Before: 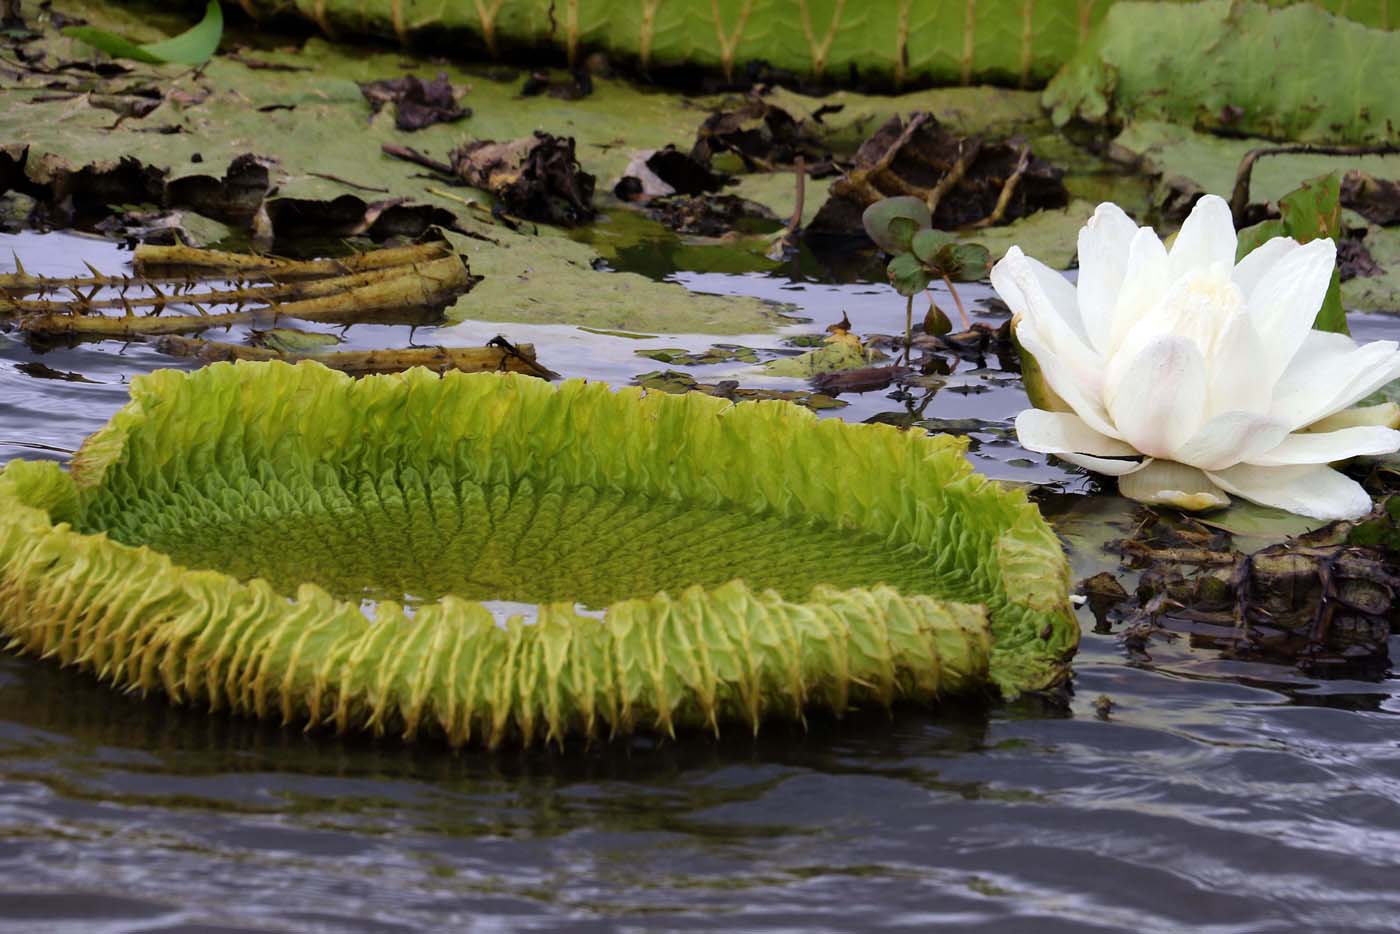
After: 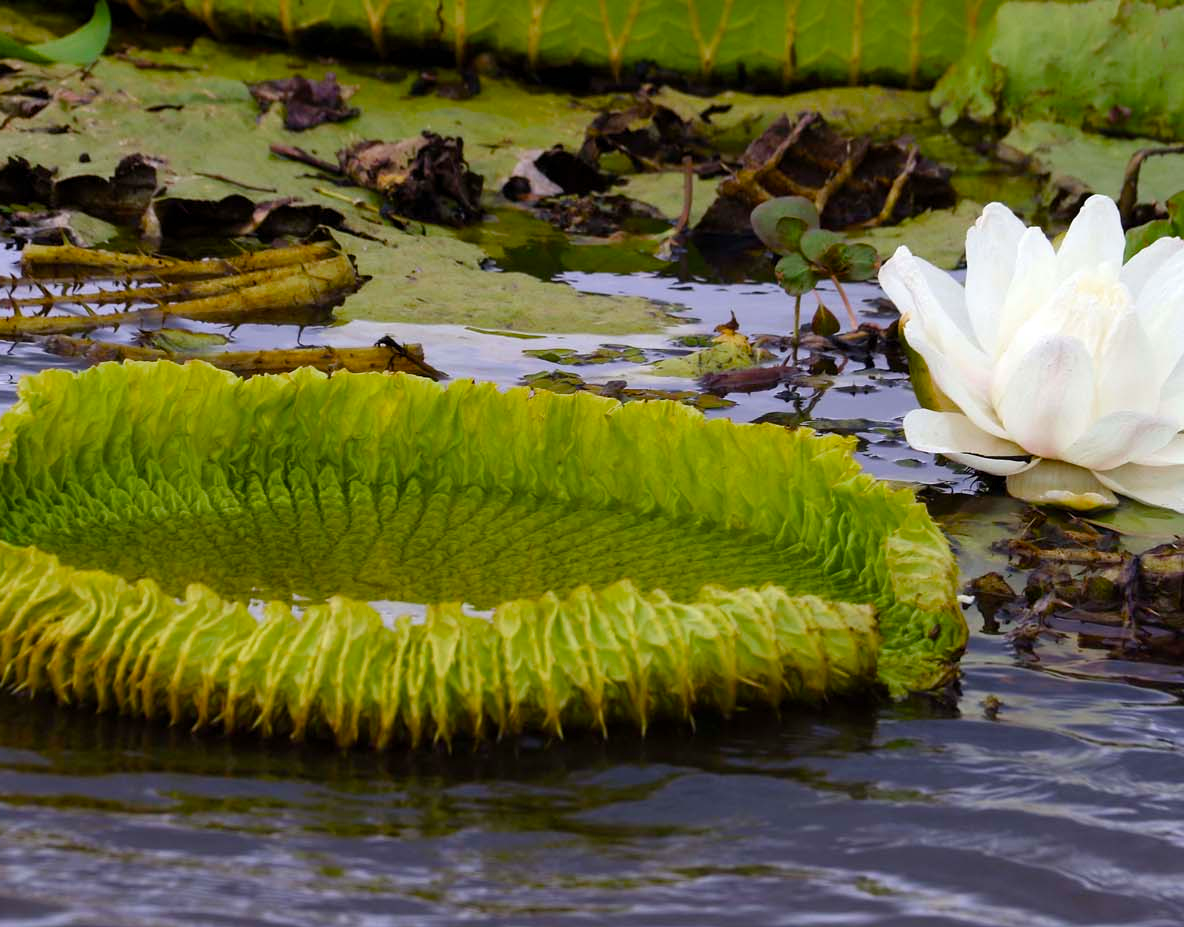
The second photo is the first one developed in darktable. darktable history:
crop: left 8.026%, right 7.374%
color balance rgb: perceptual saturation grading › global saturation 35%, perceptual saturation grading › highlights -25%, perceptual saturation grading › shadows 25%, global vibrance 10%
